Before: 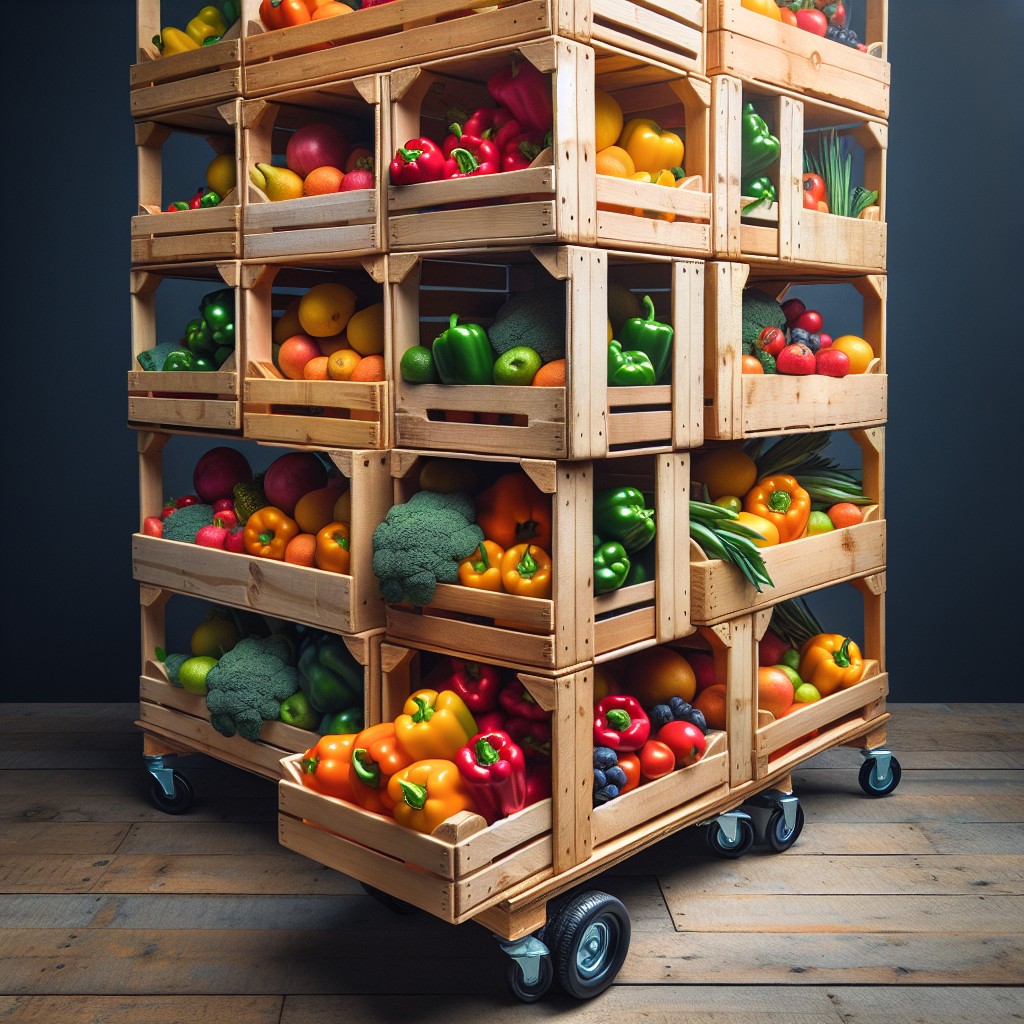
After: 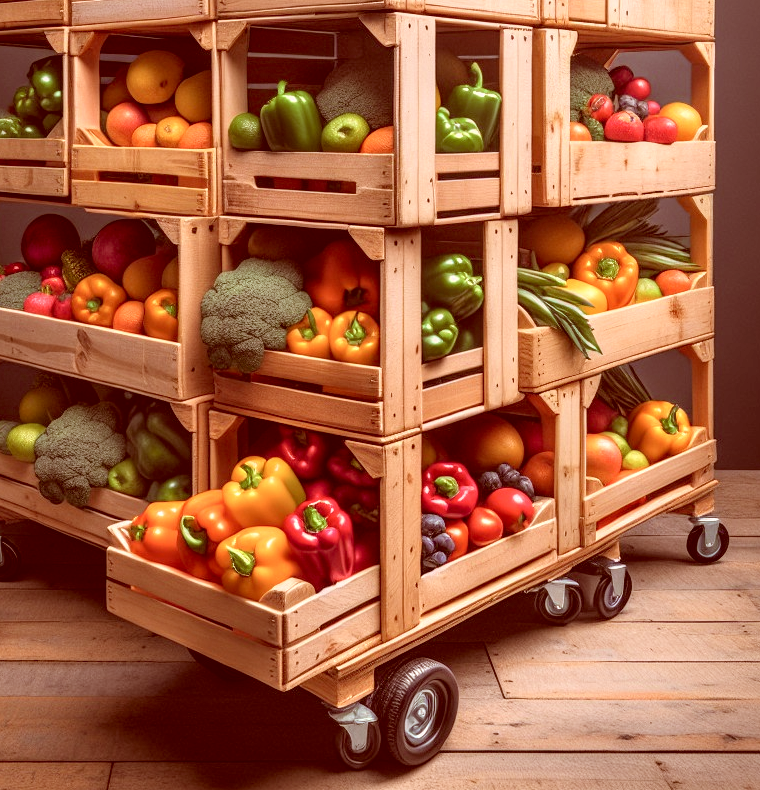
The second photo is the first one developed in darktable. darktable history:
contrast brightness saturation: brightness 0.149
crop: left 16.874%, top 22.793%, right 8.894%
color correction: highlights a* 9.28, highlights b* 8.56, shadows a* 39.34, shadows b* 39.21, saturation 0.791
local contrast: on, module defaults
